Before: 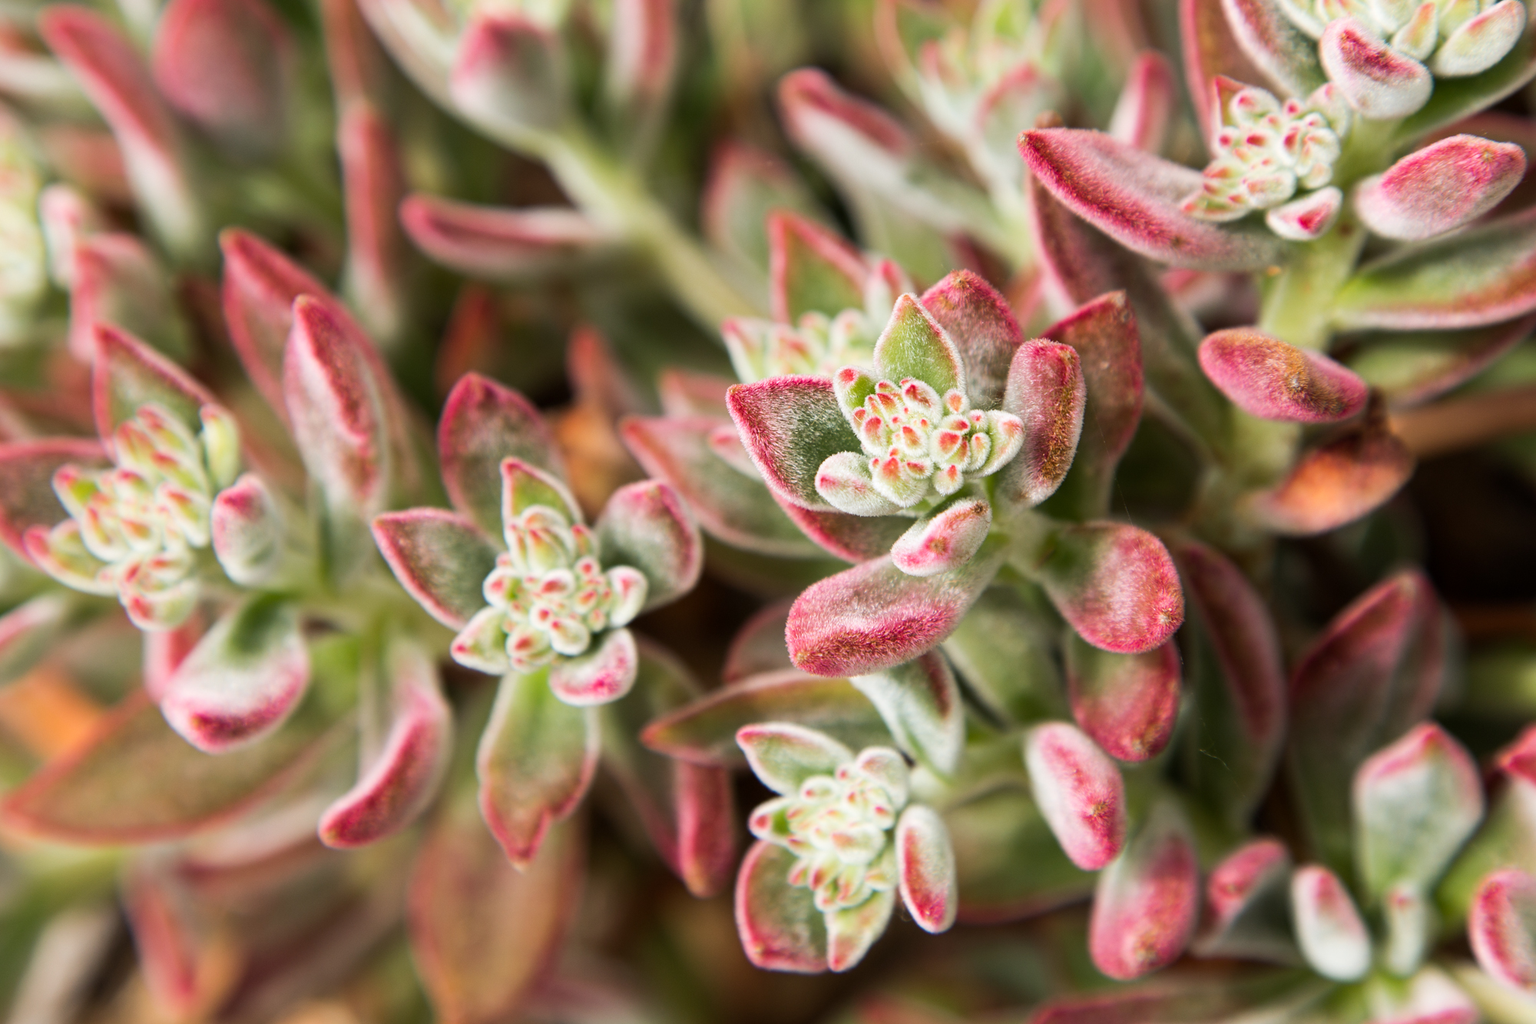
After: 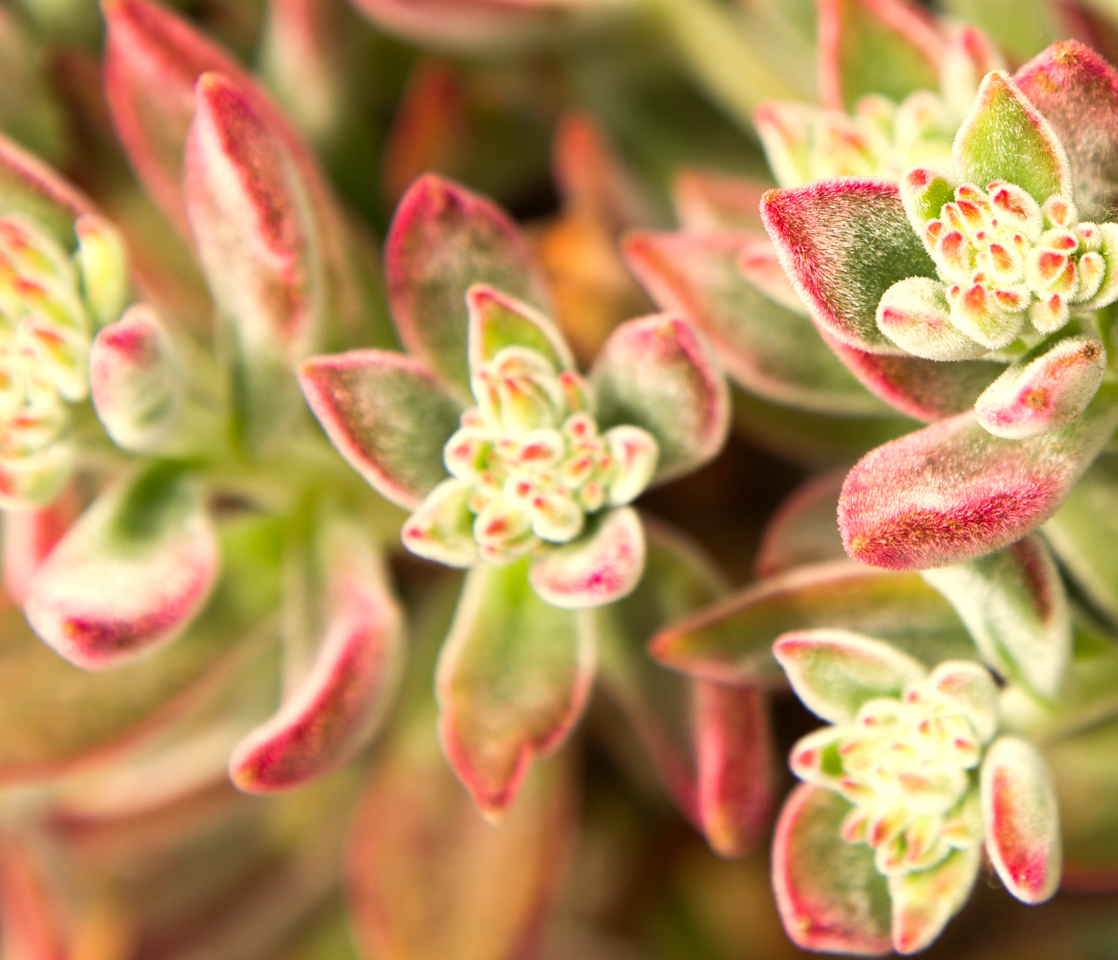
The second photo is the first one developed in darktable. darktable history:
crop: left 9.274%, top 23.403%, right 34.809%, bottom 4.544%
color correction: highlights a* 1.34, highlights b* 17.3
levels: levels [0, 0.435, 0.917]
